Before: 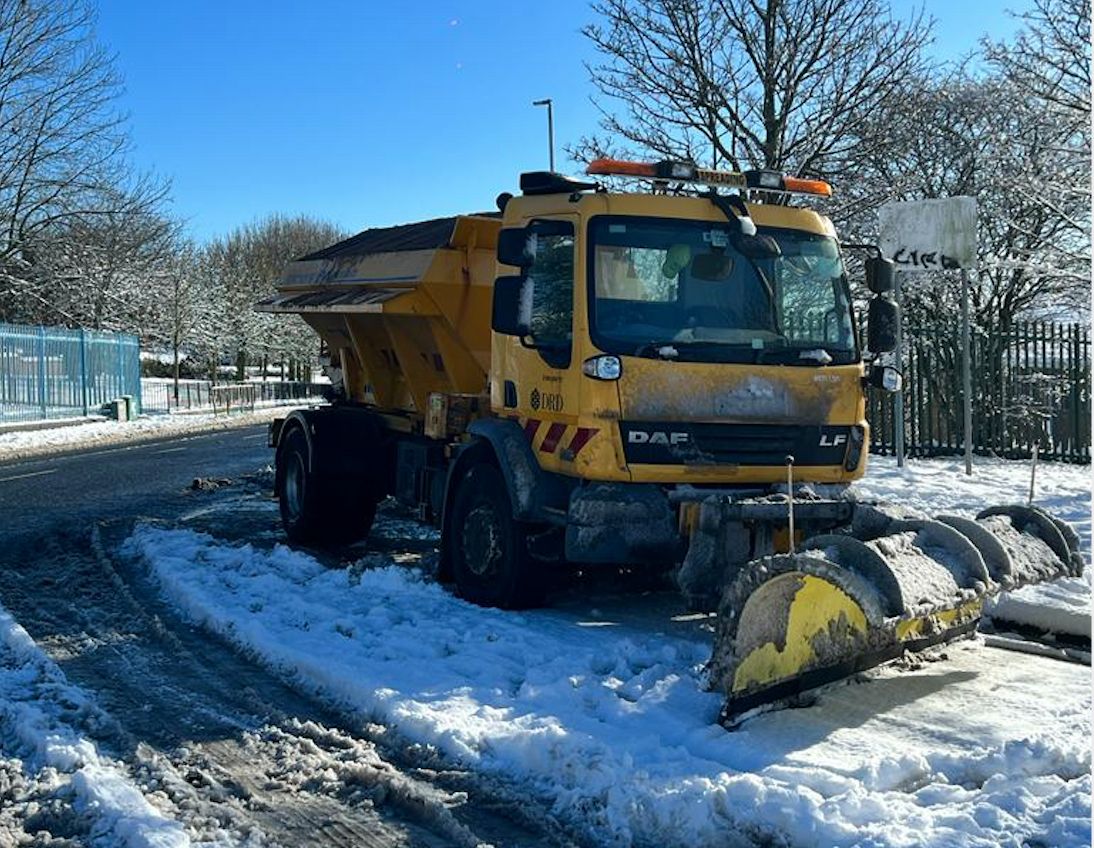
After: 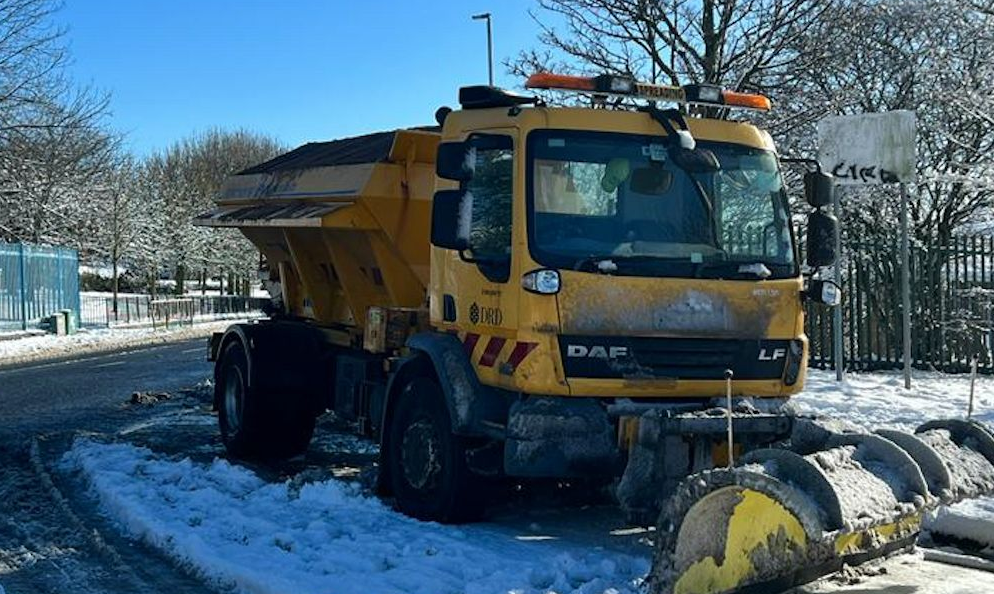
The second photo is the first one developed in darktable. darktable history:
crop: left 5.59%, top 10.178%, right 3.48%, bottom 19.467%
